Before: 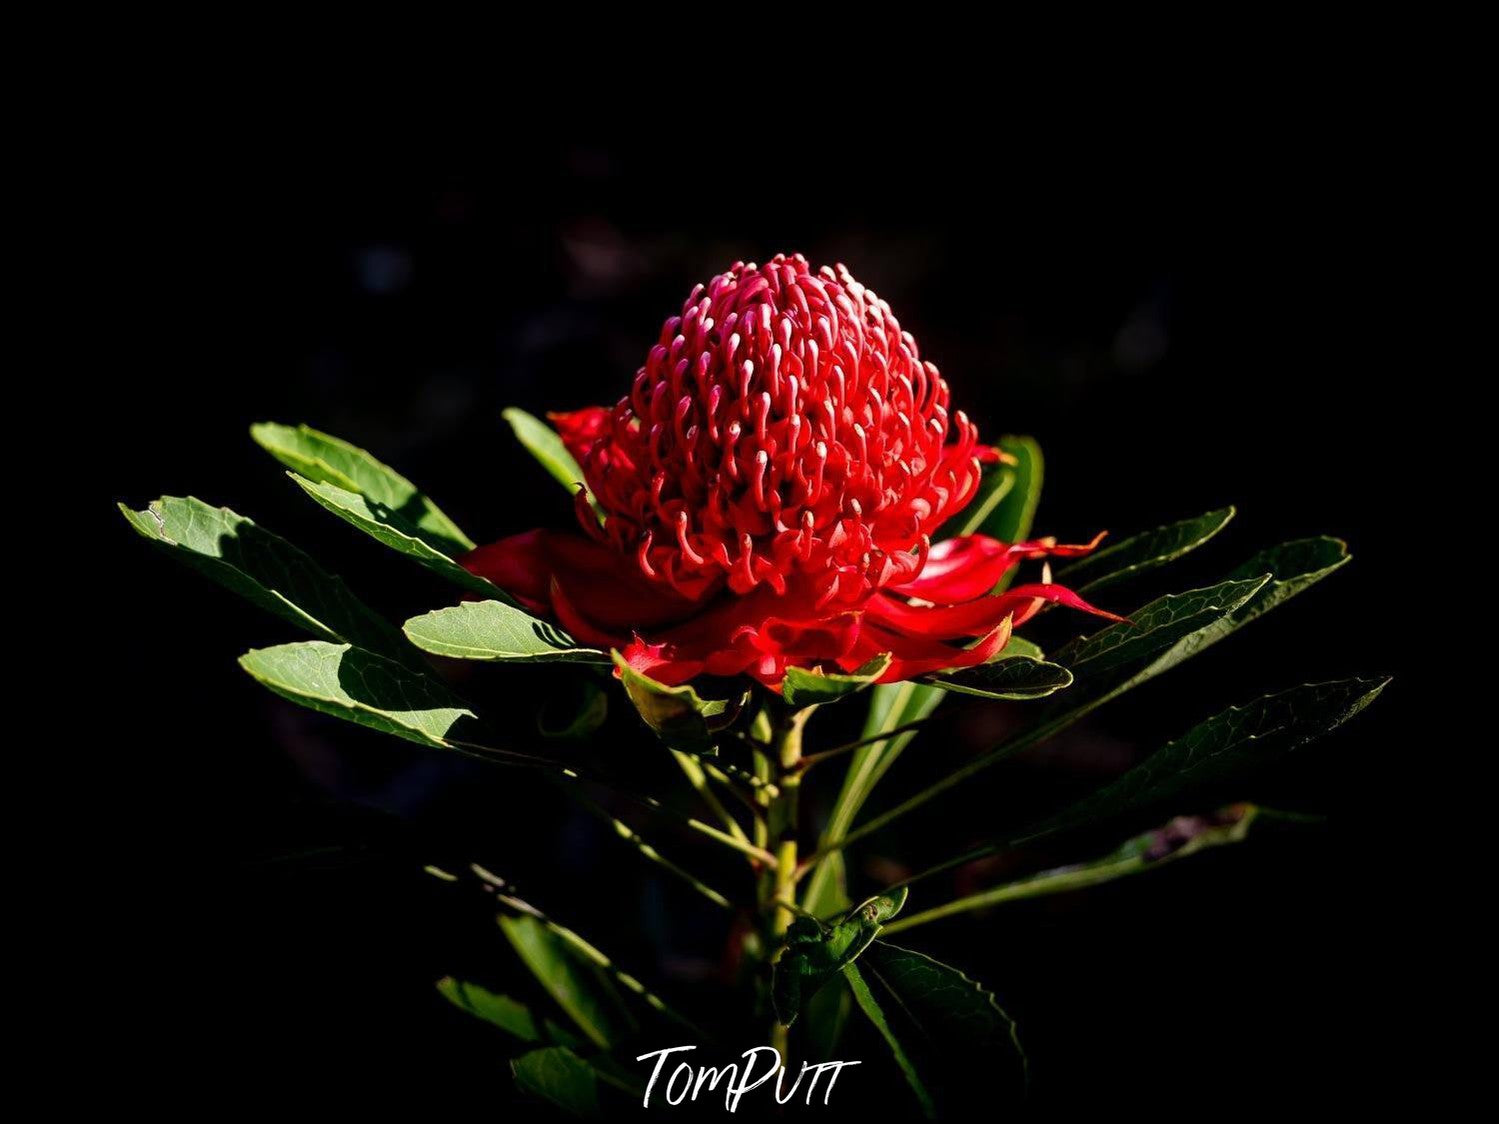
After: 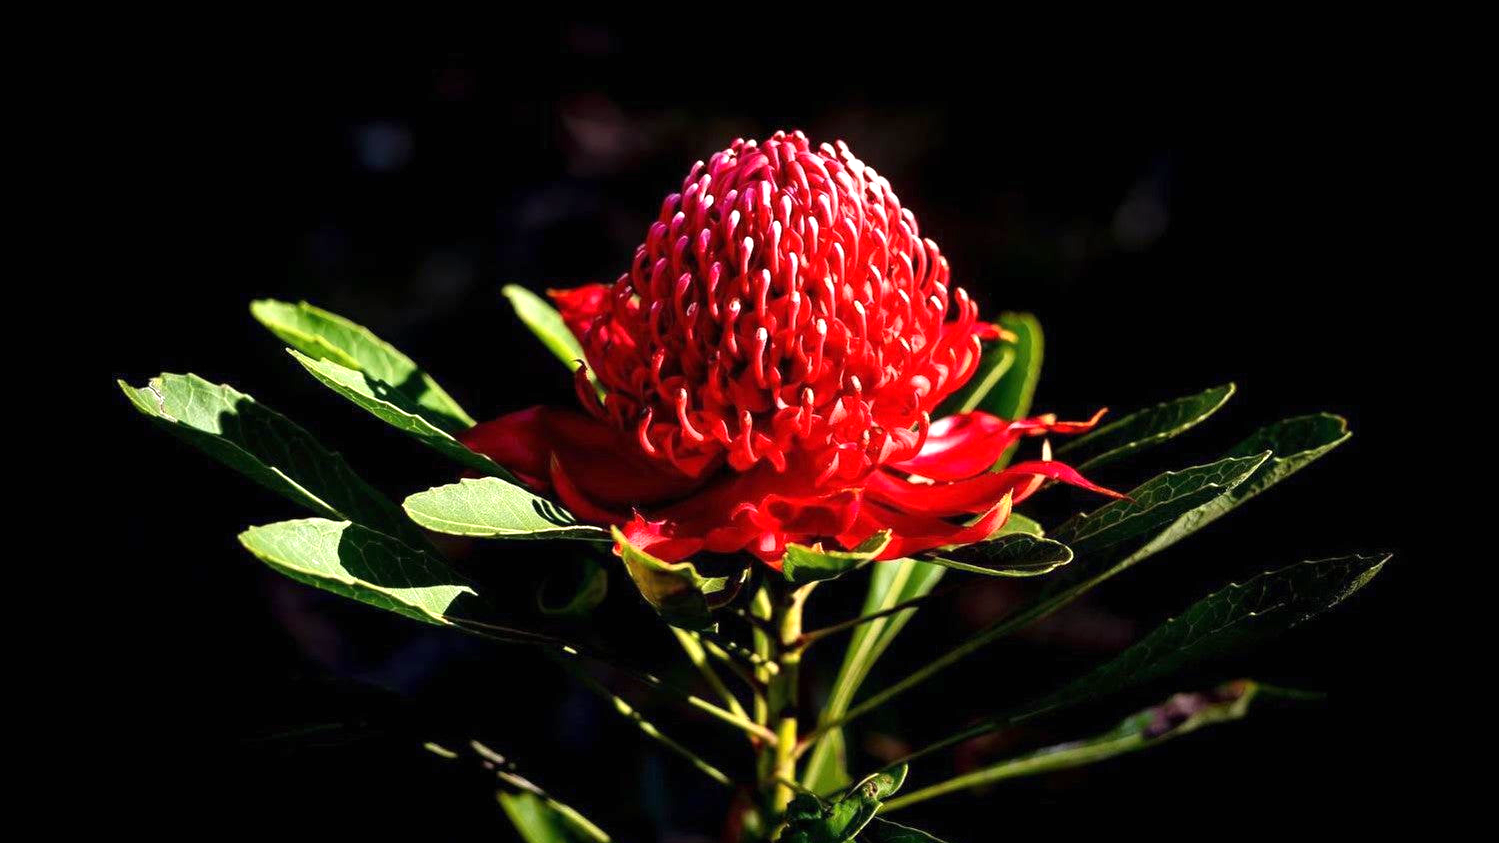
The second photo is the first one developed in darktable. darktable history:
crop: top 11.031%, bottom 13.963%
exposure: black level correction 0, exposure 0.698 EV, compensate exposure bias true, compensate highlight preservation false
